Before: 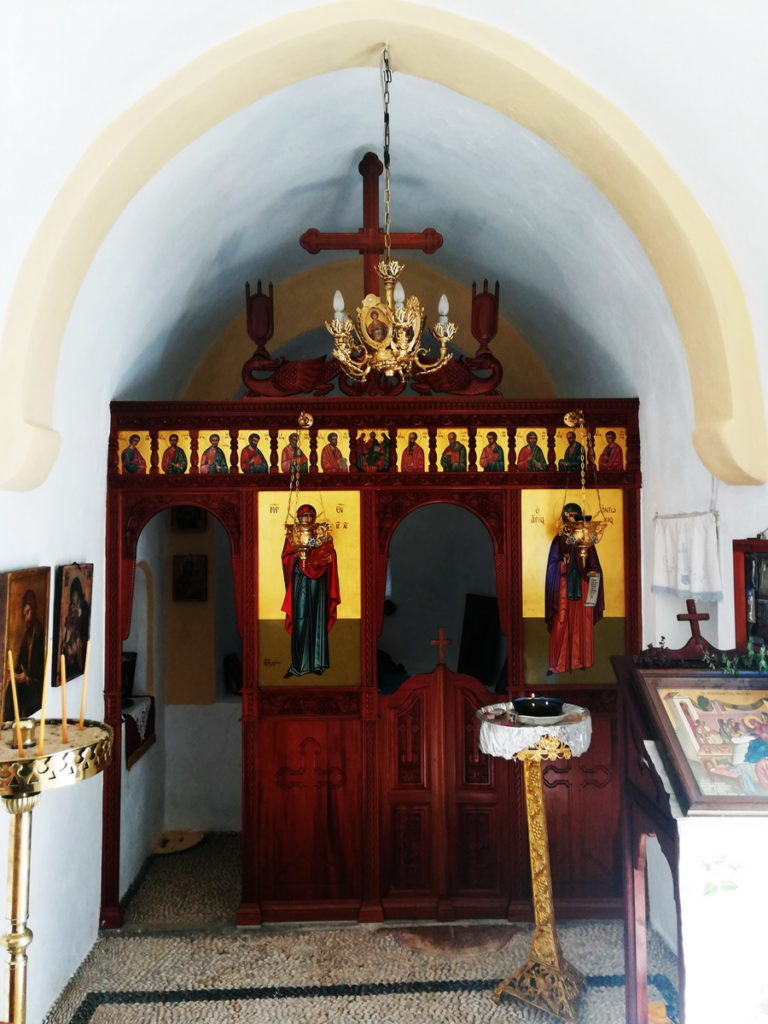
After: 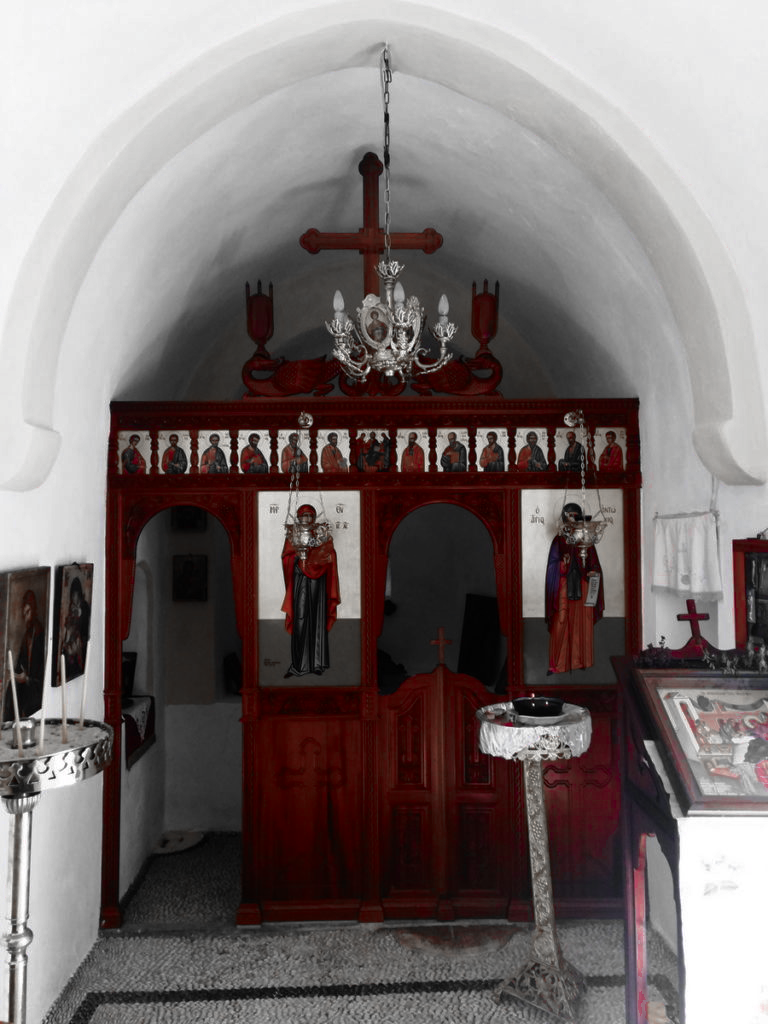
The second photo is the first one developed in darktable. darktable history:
base curve: curves: ch0 [(0, 0) (0.595, 0.418) (1, 1)], preserve colors none
color zones: curves: ch0 [(0, 0.278) (0.143, 0.5) (0.286, 0.5) (0.429, 0.5) (0.571, 0.5) (0.714, 0.5) (0.857, 0.5) (1, 0.5)]; ch1 [(0, 1) (0.143, 0.165) (0.286, 0) (0.429, 0) (0.571, 0) (0.714, 0) (0.857, 0.5) (1, 0.5)]; ch2 [(0, 0.508) (0.143, 0.5) (0.286, 0.5) (0.429, 0.5) (0.571, 0.5) (0.714, 0.5) (0.857, 0.5) (1, 0.5)]
